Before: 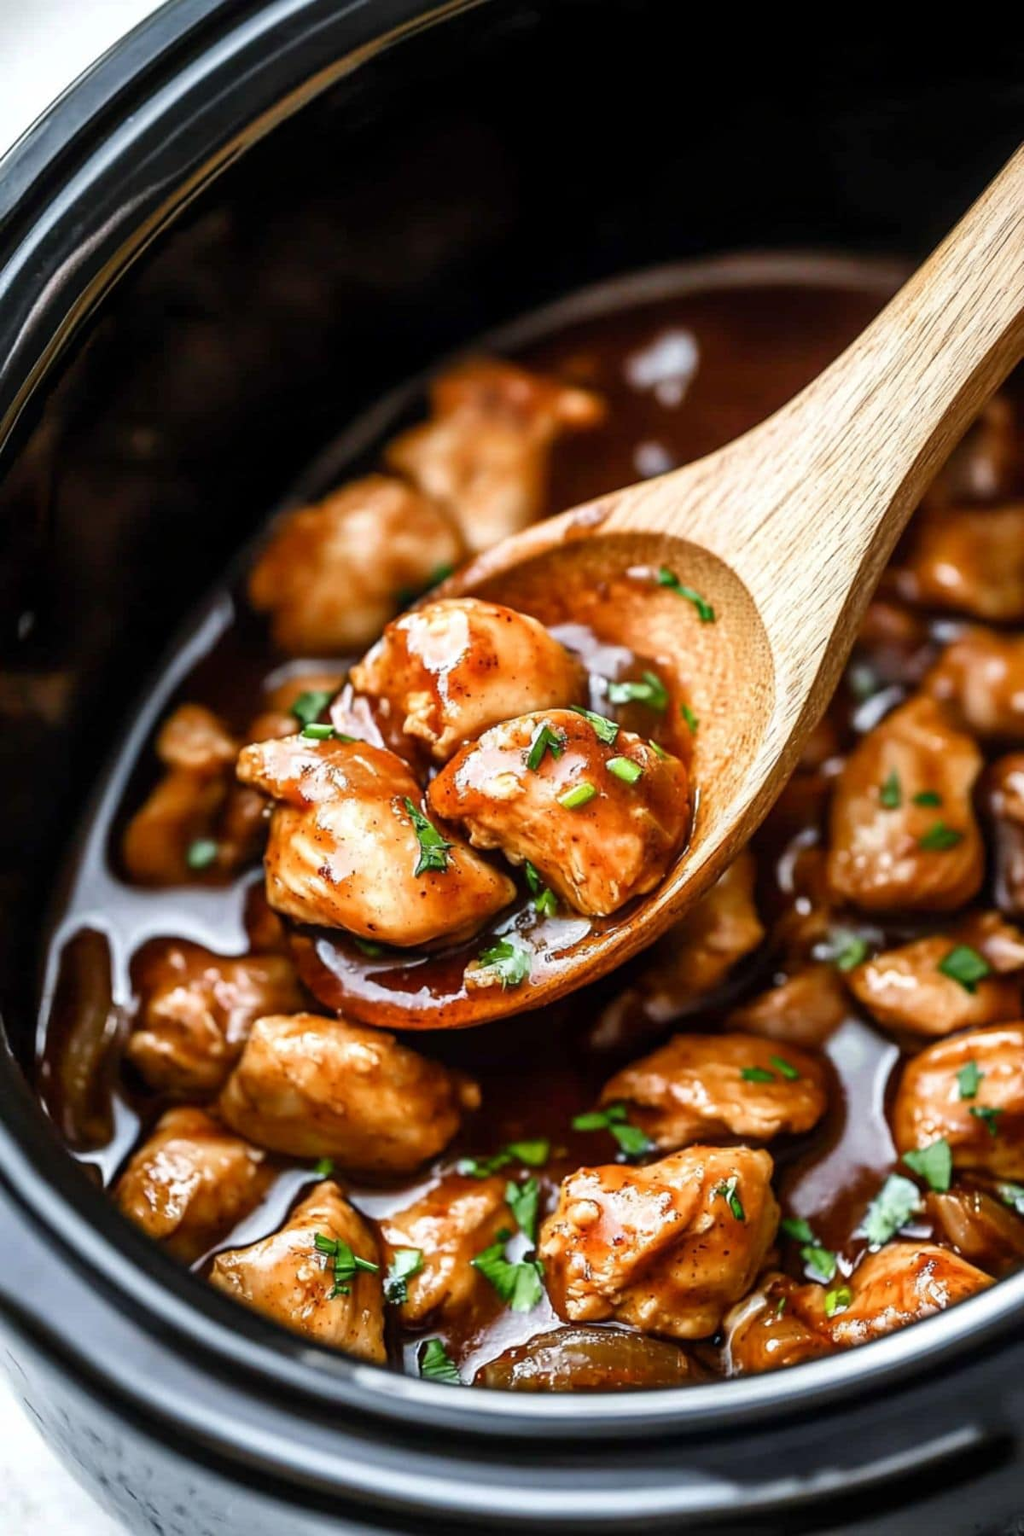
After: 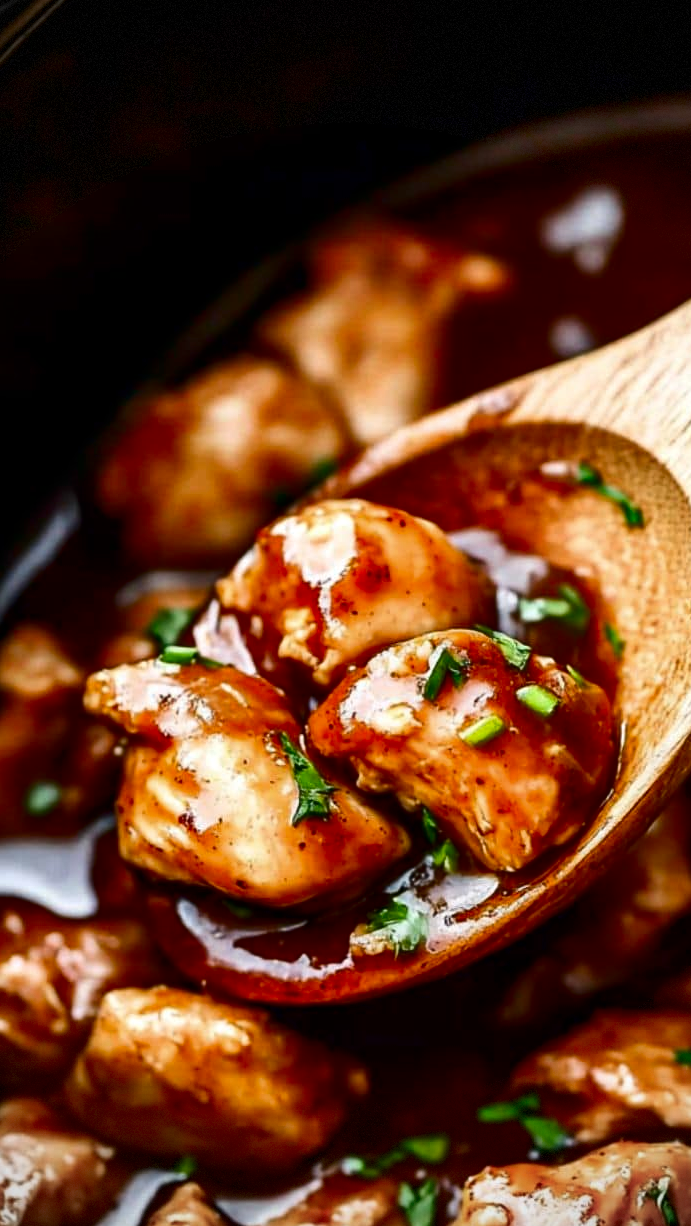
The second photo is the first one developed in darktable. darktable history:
vignetting: dithering 8-bit output
crop: left 16.217%, top 11.222%, right 26.187%, bottom 20.663%
tone equalizer: edges refinement/feathering 500, mask exposure compensation -1.57 EV, preserve details no
contrast brightness saturation: contrast 0.129, brightness -0.224, saturation 0.138
